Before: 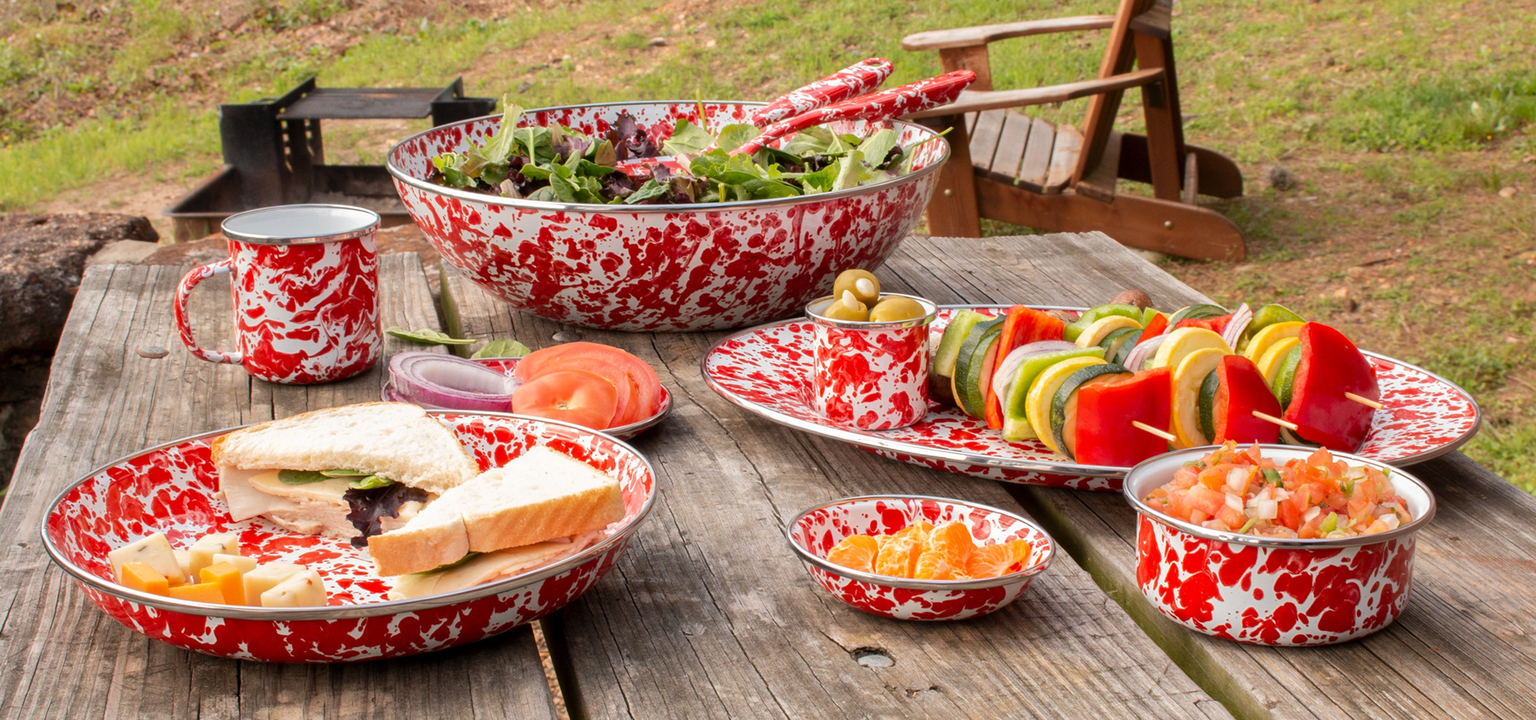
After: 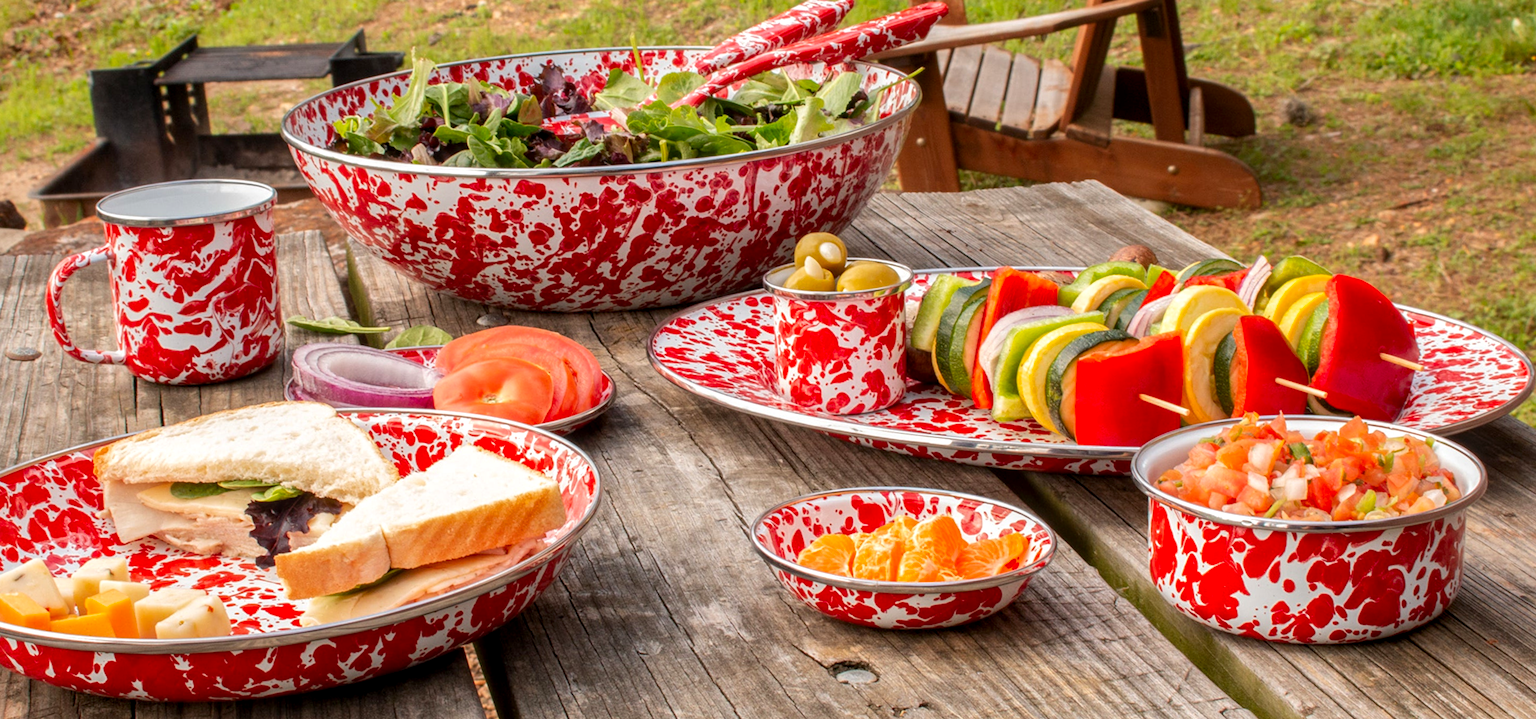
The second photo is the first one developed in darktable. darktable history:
crop and rotate: angle 1.96°, left 5.673%, top 5.673%
local contrast: on, module defaults
contrast brightness saturation: saturation 0.18
